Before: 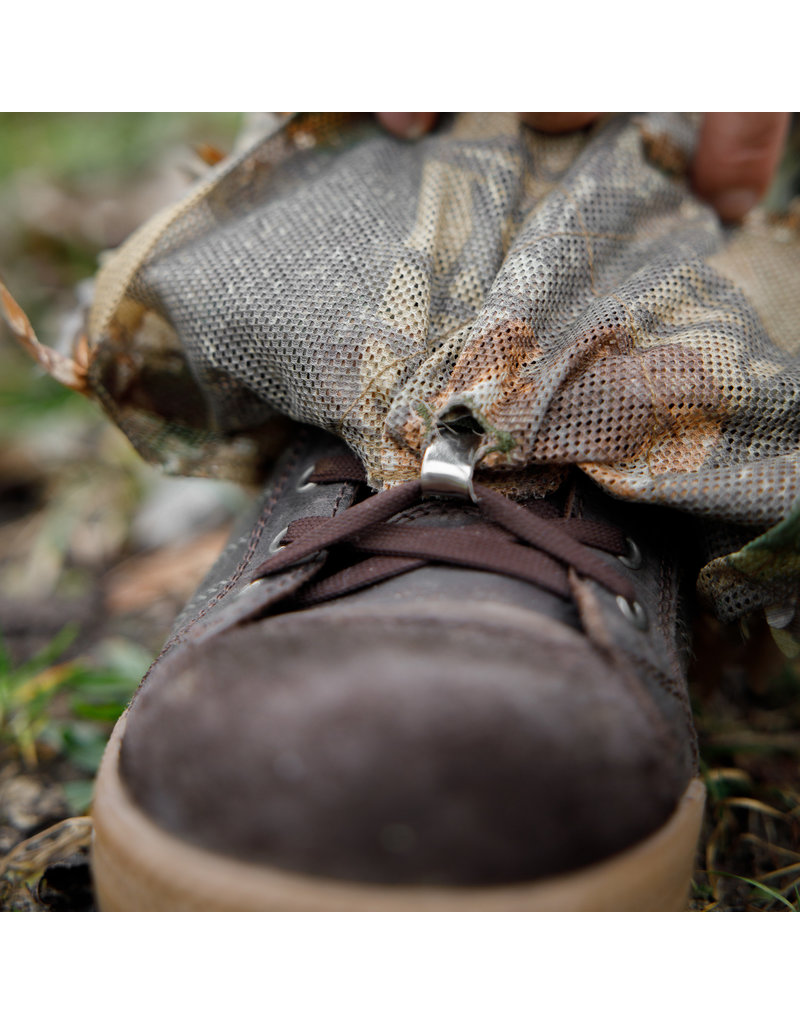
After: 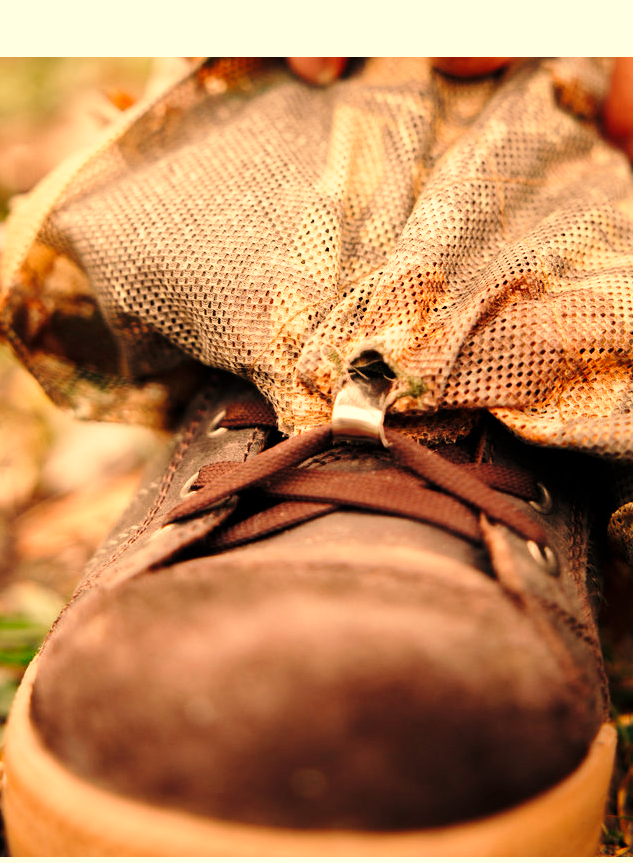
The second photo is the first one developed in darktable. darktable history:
crop: left 11.225%, top 5.381%, right 9.565%, bottom 10.314%
base curve: curves: ch0 [(0, 0) (0.028, 0.03) (0.121, 0.232) (0.46, 0.748) (0.859, 0.968) (1, 1)], preserve colors none
white balance: red 1.467, blue 0.684
